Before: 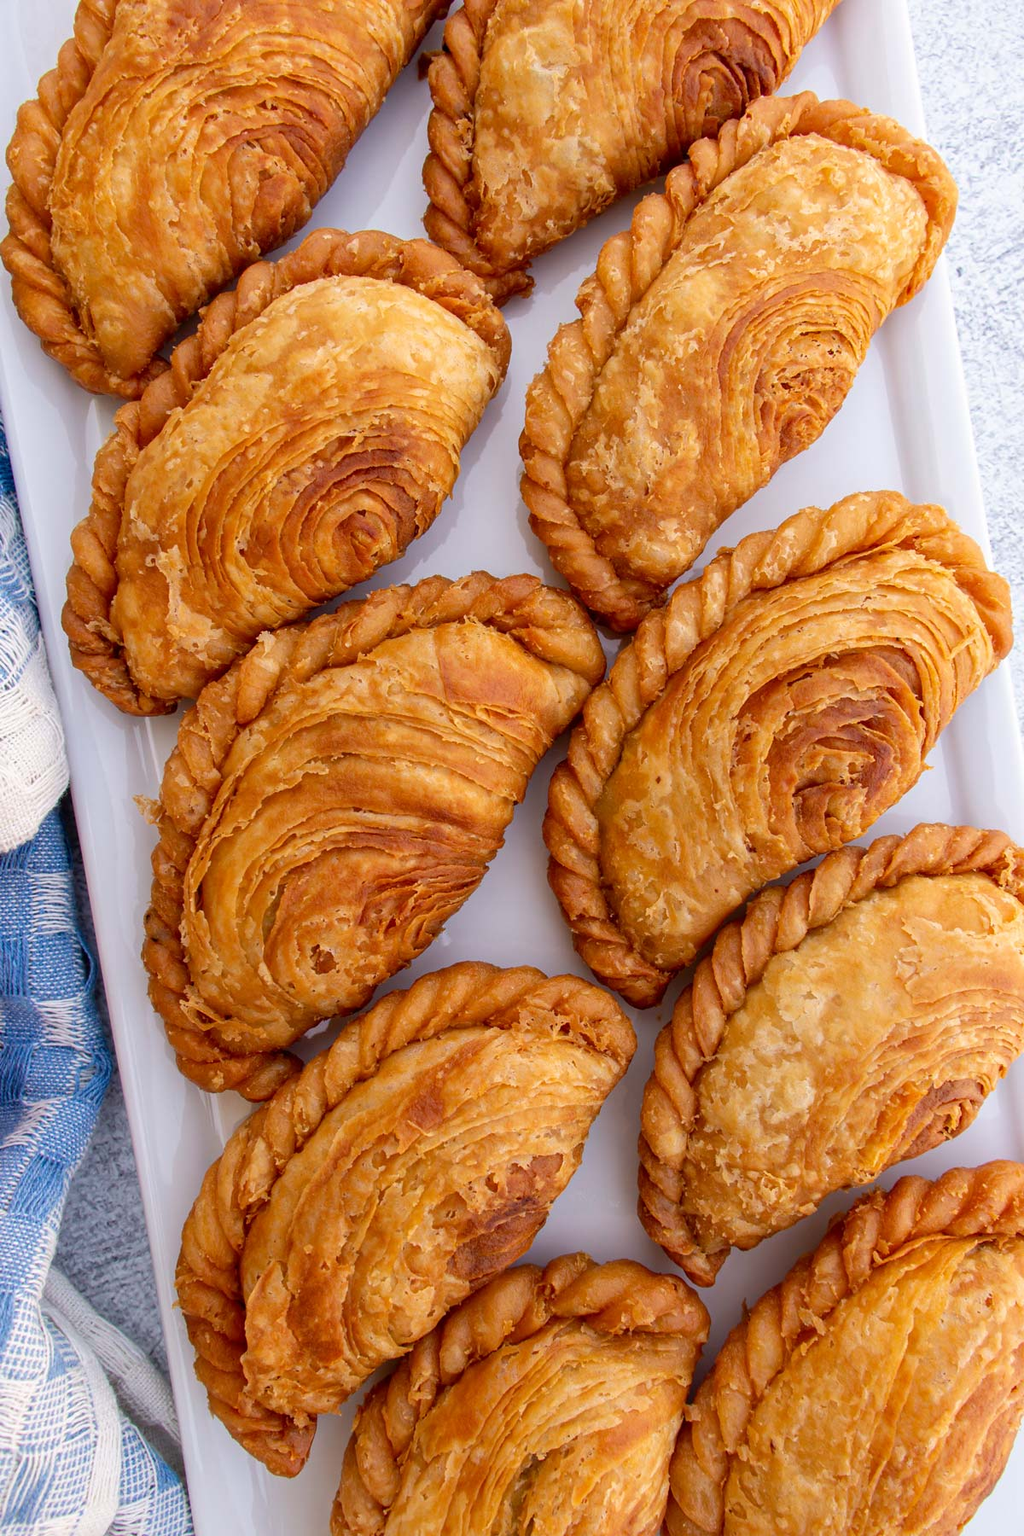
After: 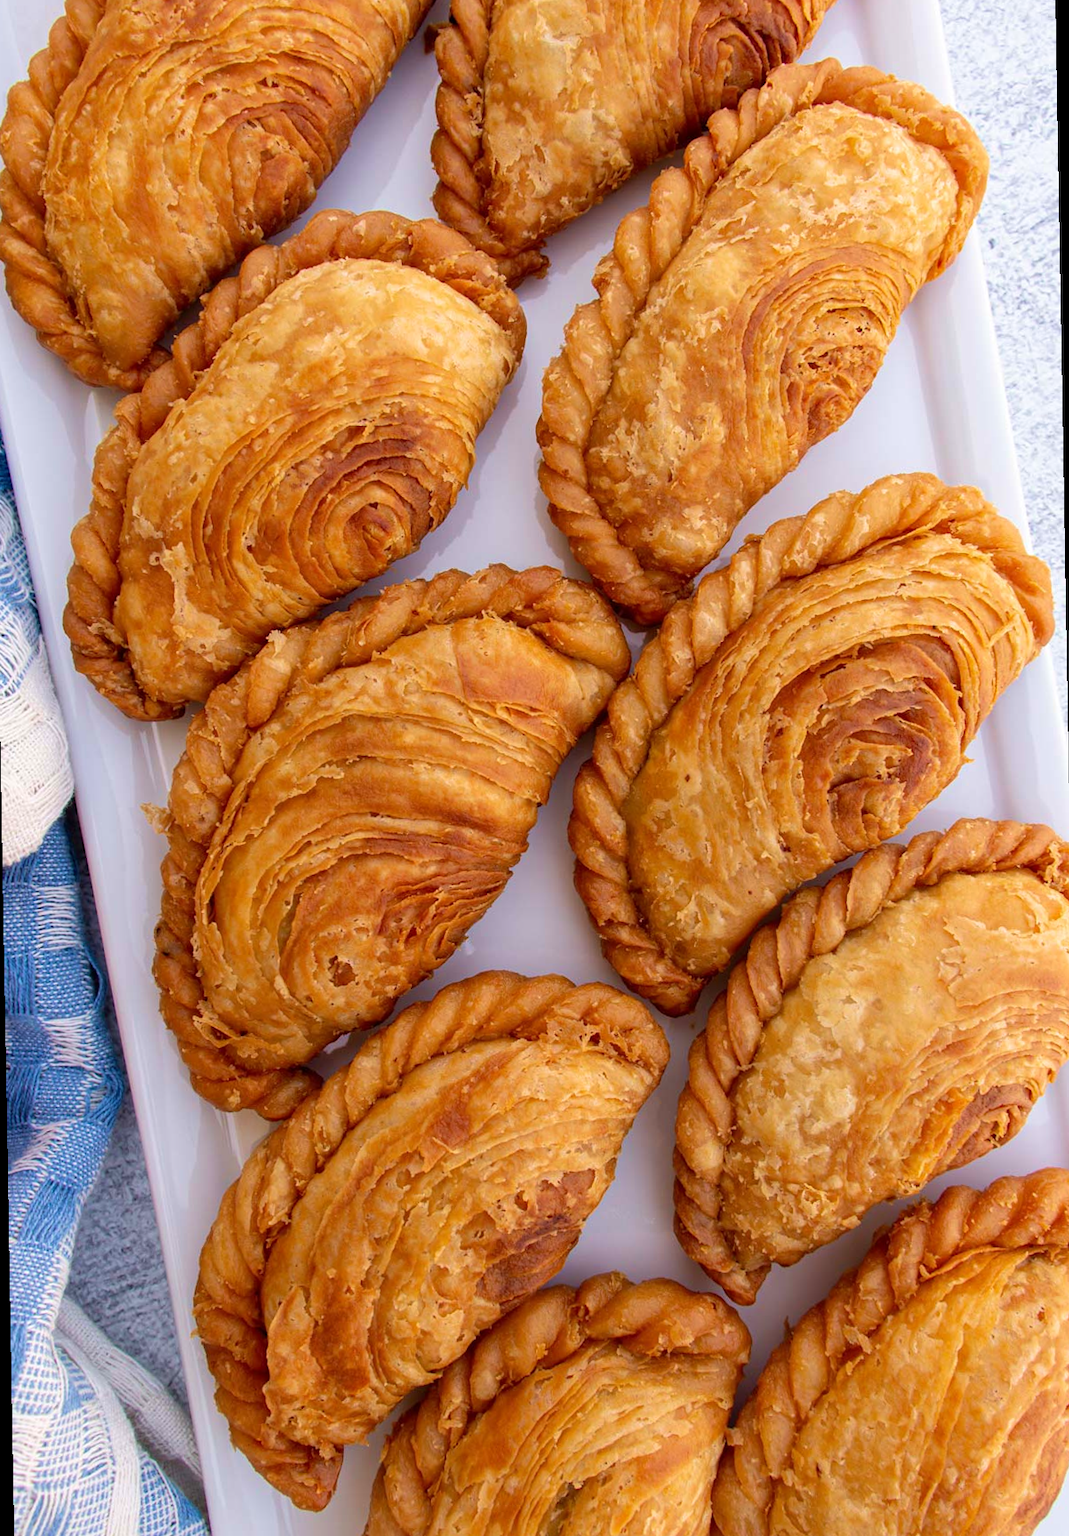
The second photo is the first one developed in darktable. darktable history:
rotate and perspective: rotation -1°, crop left 0.011, crop right 0.989, crop top 0.025, crop bottom 0.975
velvia: on, module defaults
